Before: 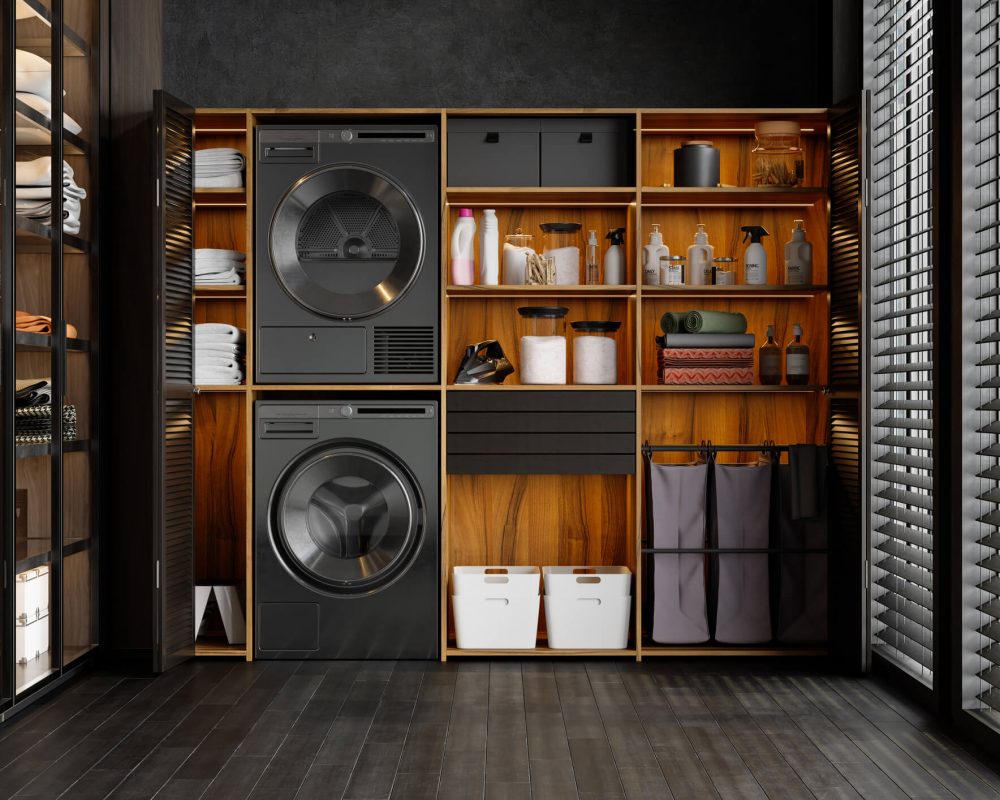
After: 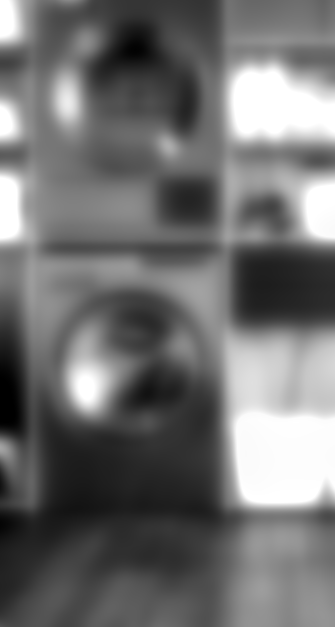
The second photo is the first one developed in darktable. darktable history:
filmic rgb: black relative exposure -8.2 EV, white relative exposure 2.2 EV, threshold 3 EV, hardness 7.11, latitude 75%, contrast 1.325, highlights saturation mix -2%, shadows ↔ highlights balance 30%, preserve chrominance no, color science v5 (2021), contrast in shadows safe, contrast in highlights safe, enable highlight reconstruction true
lowpass: on, module defaults
monochrome: a 32, b 64, size 2.3, highlights 1
exposure: exposure 1.25 EV, compensate exposure bias true, compensate highlight preservation false
tone equalizer: -8 EV -0.75 EV, -7 EV -0.7 EV, -6 EV -0.6 EV, -5 EV -0.4 EV, -3 EV 0.4 EV, -2 EV 0.6 EV, -1 EV 0.7 EV, +0 EV 0.75 EV, edges refinement/feathering 500, mask exposure compensation -1.57 EV, preserve details no
crop and rotate: left 21.77%, top 18.528%, right 44.676%, bottom 2.997%
local contrast: on, module defaults
